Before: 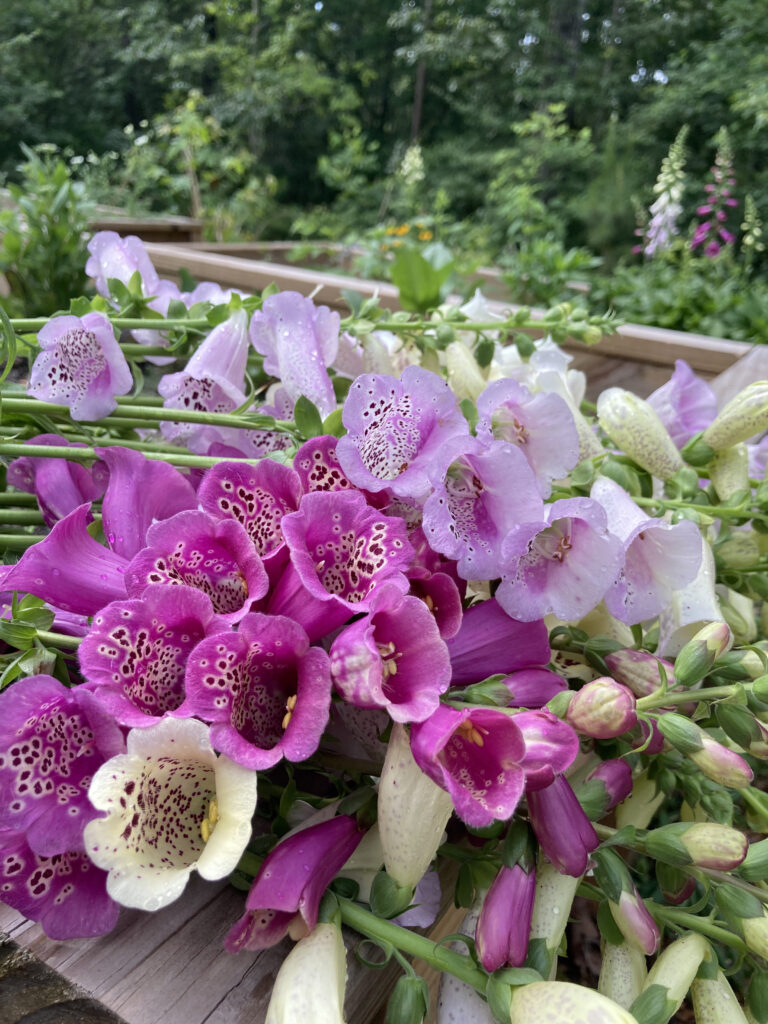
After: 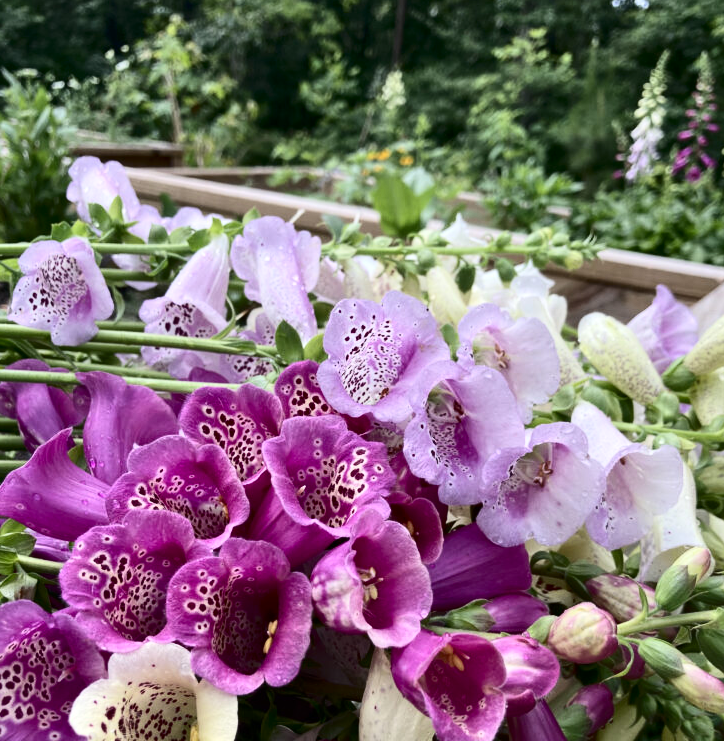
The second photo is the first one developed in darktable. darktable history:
crop: left 2.491%, top 7.366%, right 3.112%, bottom 20.26%
contrast brightness saturation: contrast 0.289
